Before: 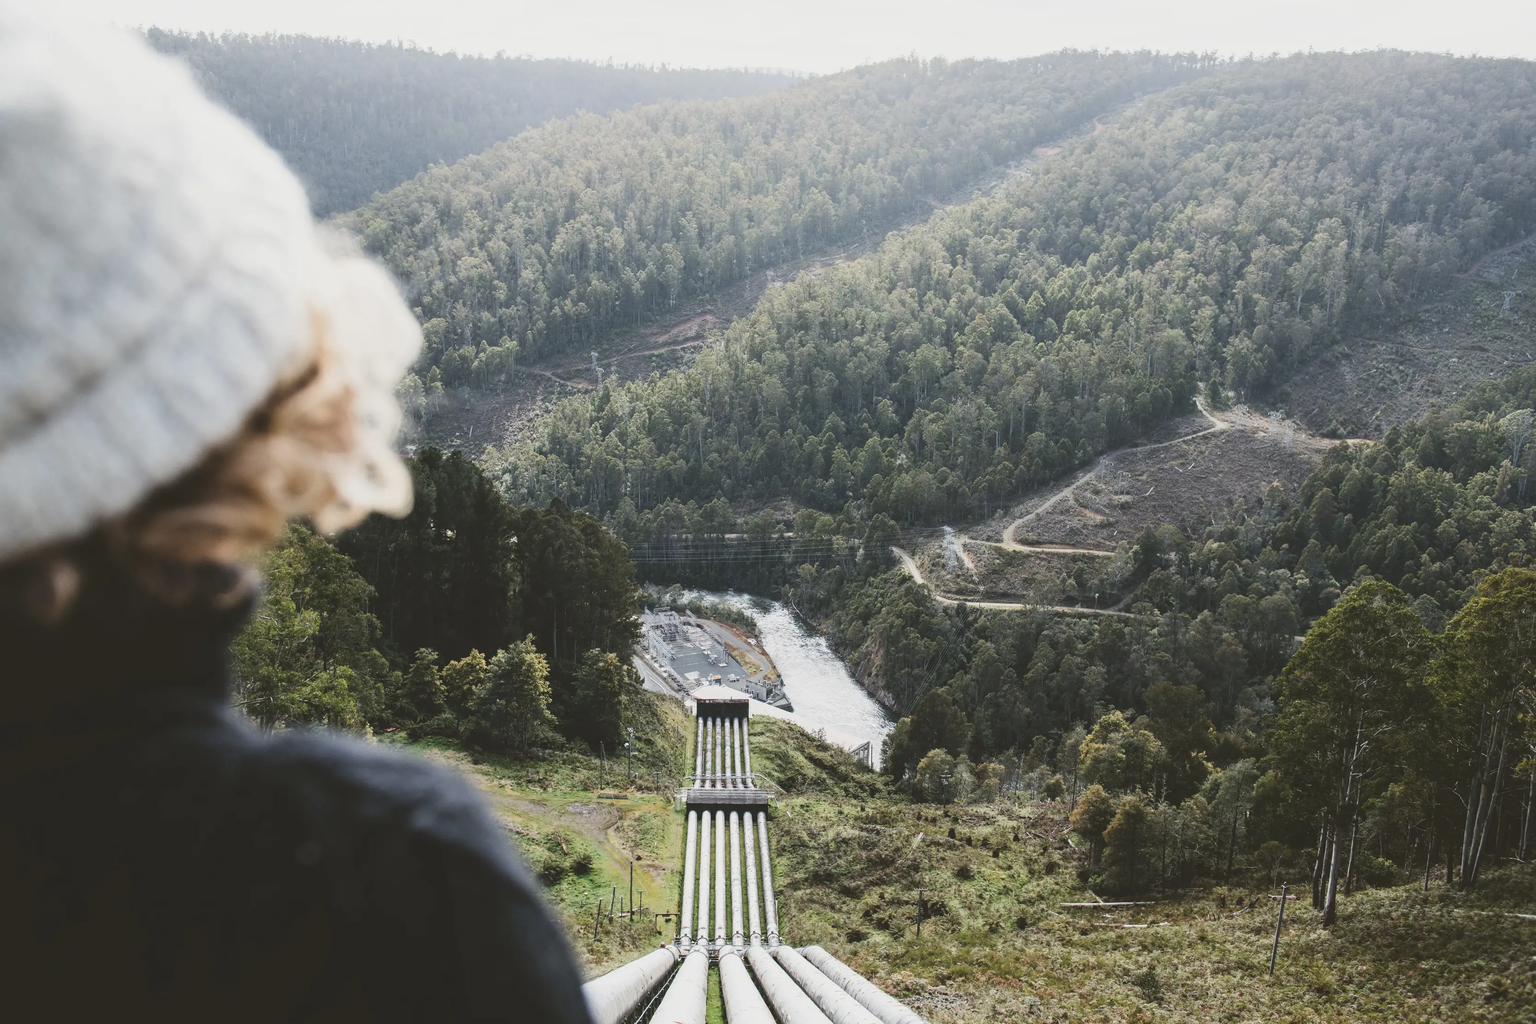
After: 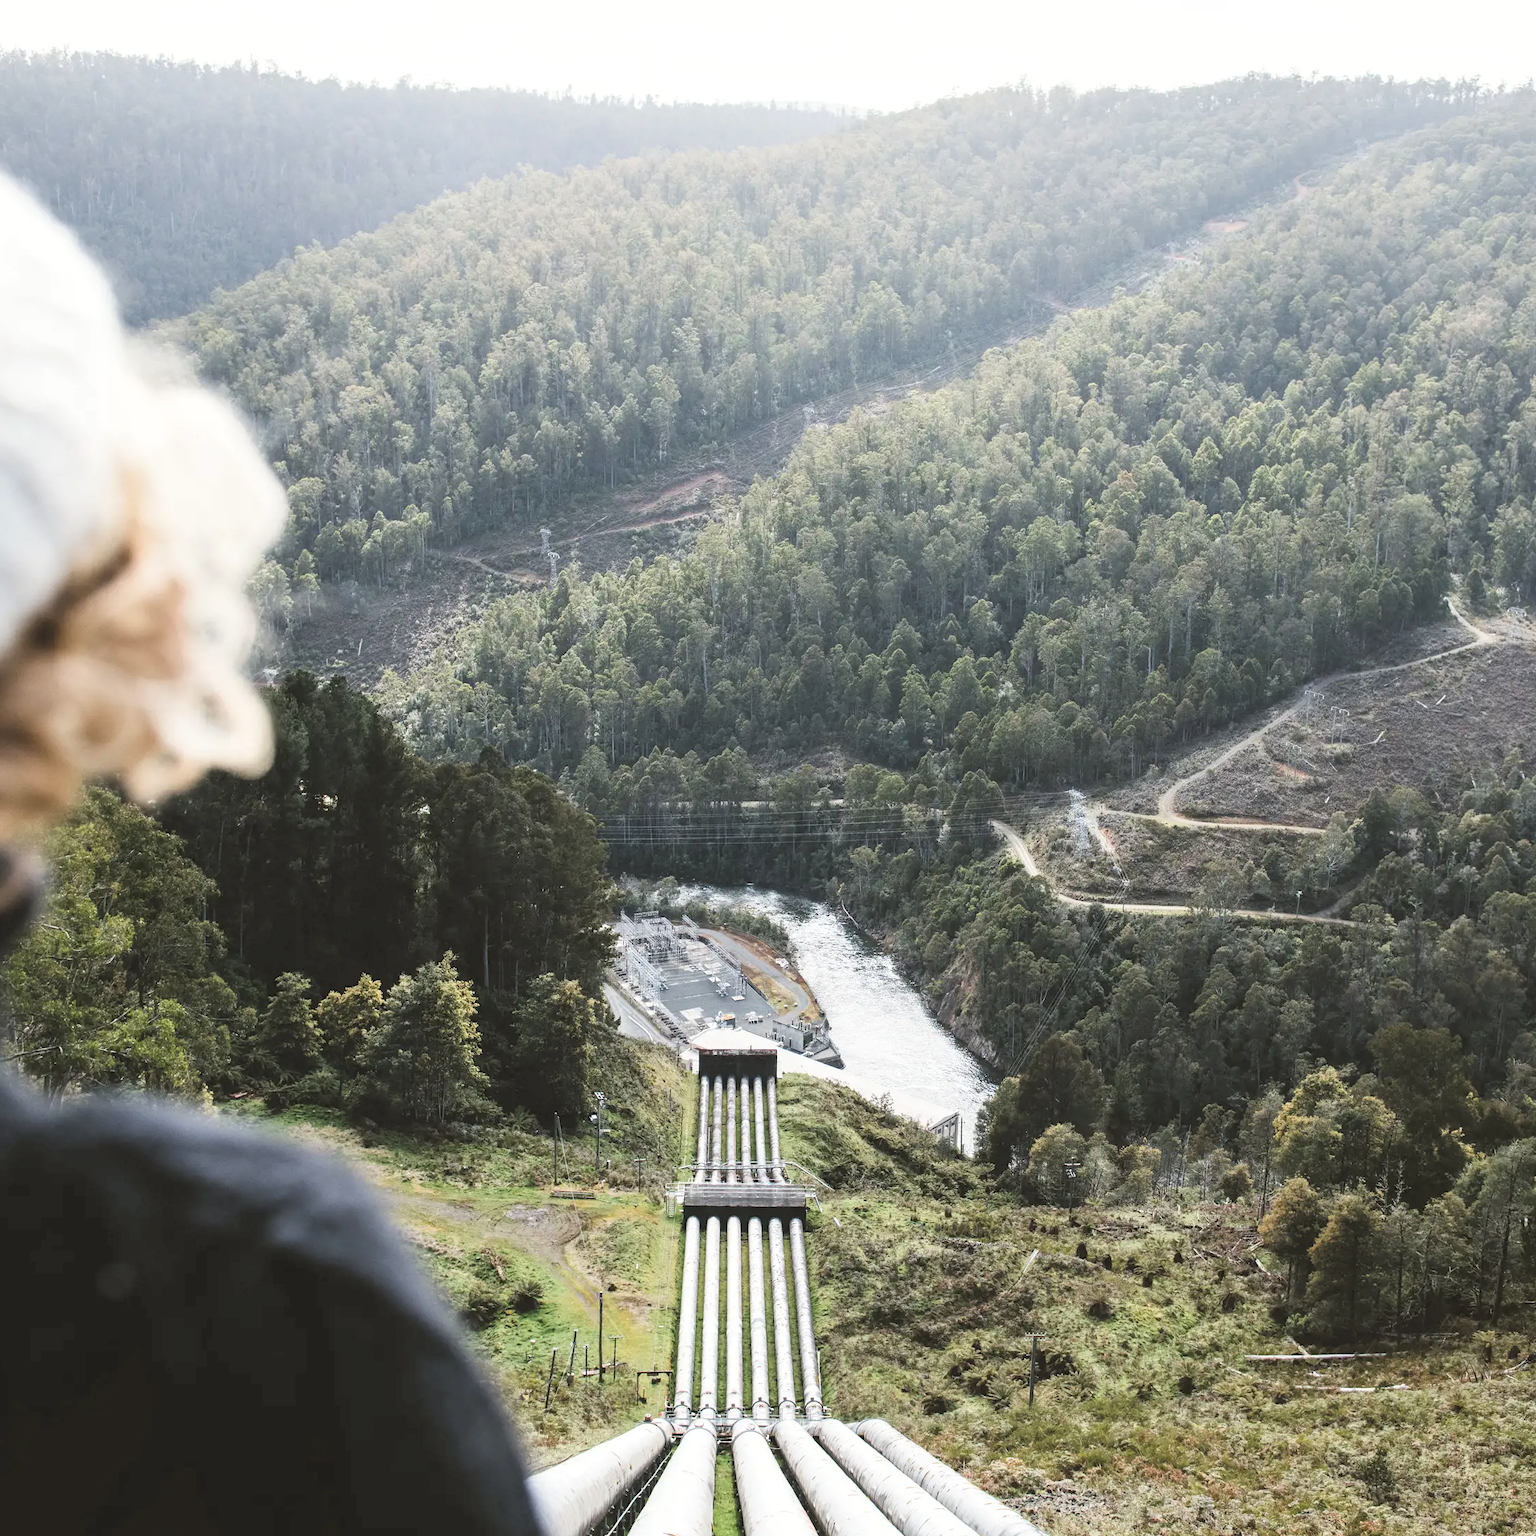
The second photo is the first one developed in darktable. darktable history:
crop and rotate: left 15.055%, right 18.278%
rgb levels: levels [[0.013, 0.434, 0.89], [0, 0.5, 1], [0, 0.5, 1]]
exposure: exposure 0.127 EV, compensate highlight preservation false
